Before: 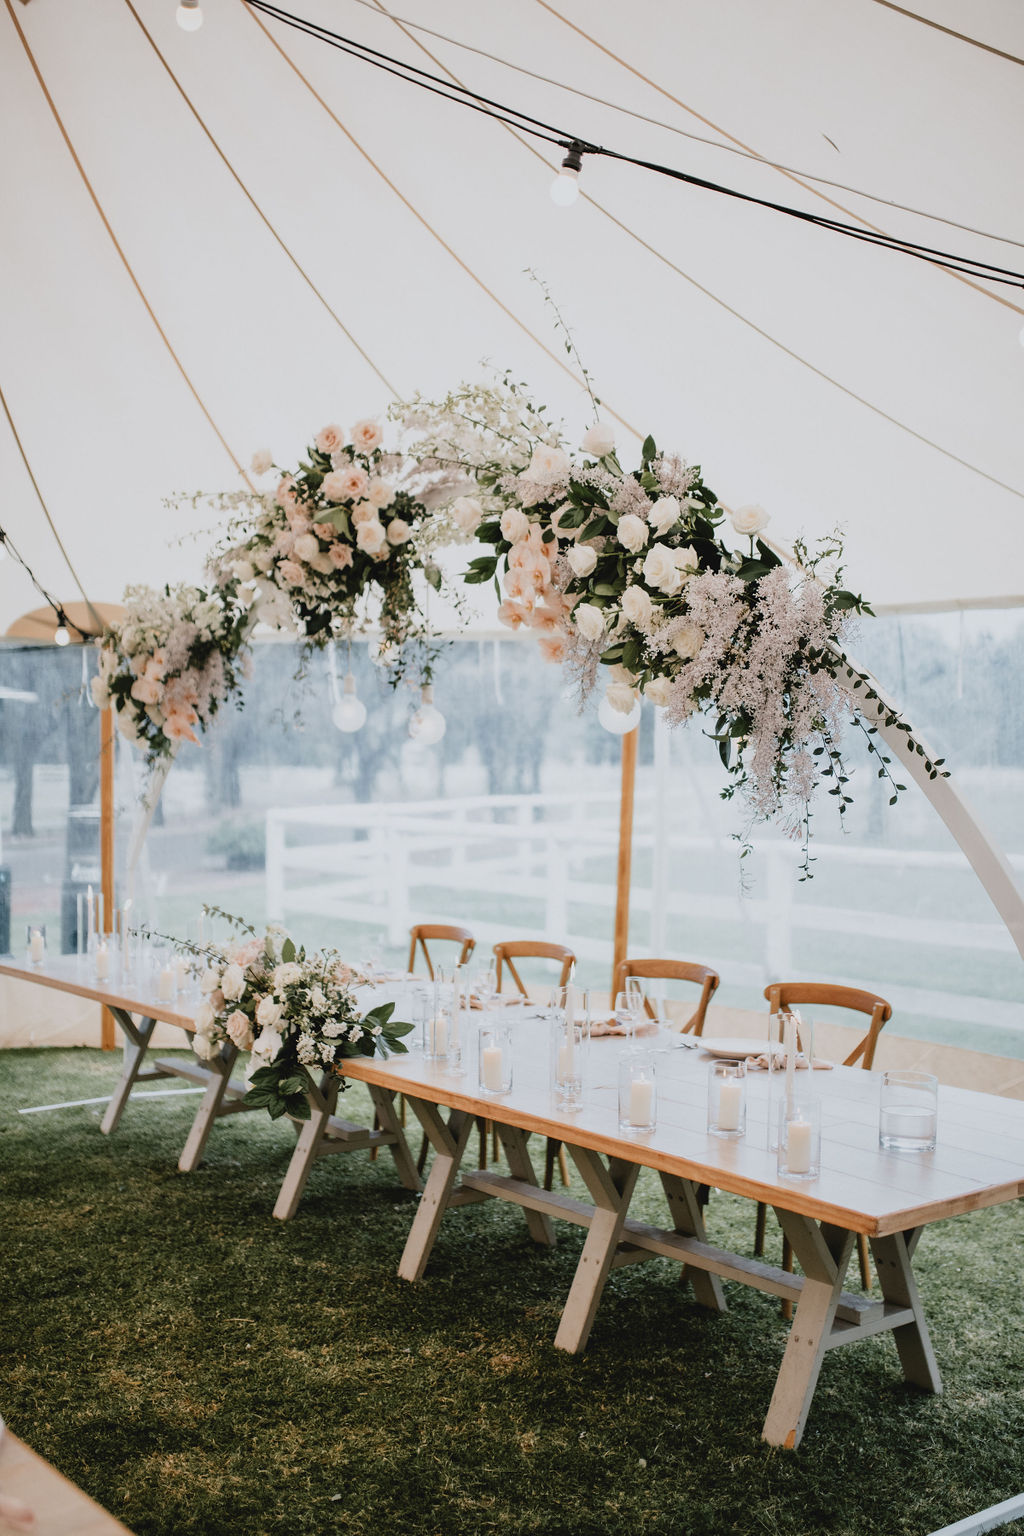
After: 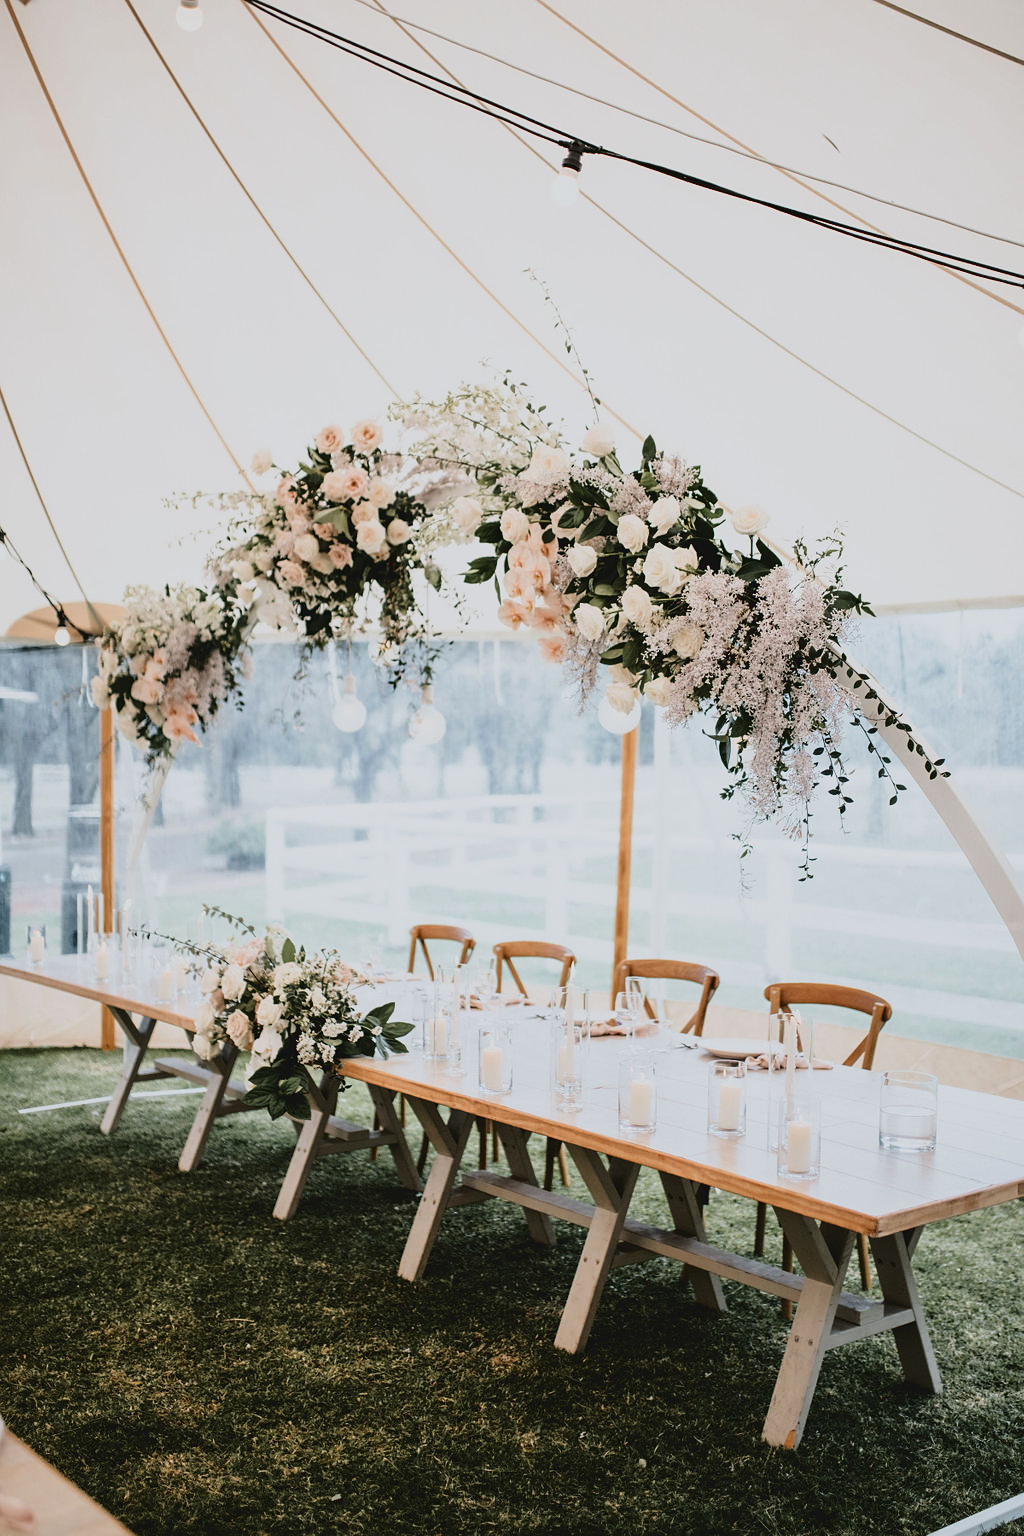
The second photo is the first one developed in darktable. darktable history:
sharpen: amount 0.213
tone curve: curves: ch0 [(0, 0.032) (0.094, 0.08) (0.265, 0.208) (0.41, 0.417) (0.498, 0.496) (0.638, 0.673) (0.819, 0.841) (0.96, 0.899)]; ch1 [(0, 0) (0.161, 0.092) (0.37, 0.302) (0.417, 0.434) (0.495, 0.498) (0.576, 0.589) (0.725, 0.765) (1, 1)]; ch2 [(0, 0) (0.352, 0.403) (0.45, 0.469) (0.521, 0.515) (0.59, 0.579) (1, 1)], color space Lab, linked channels, preserve colors none
